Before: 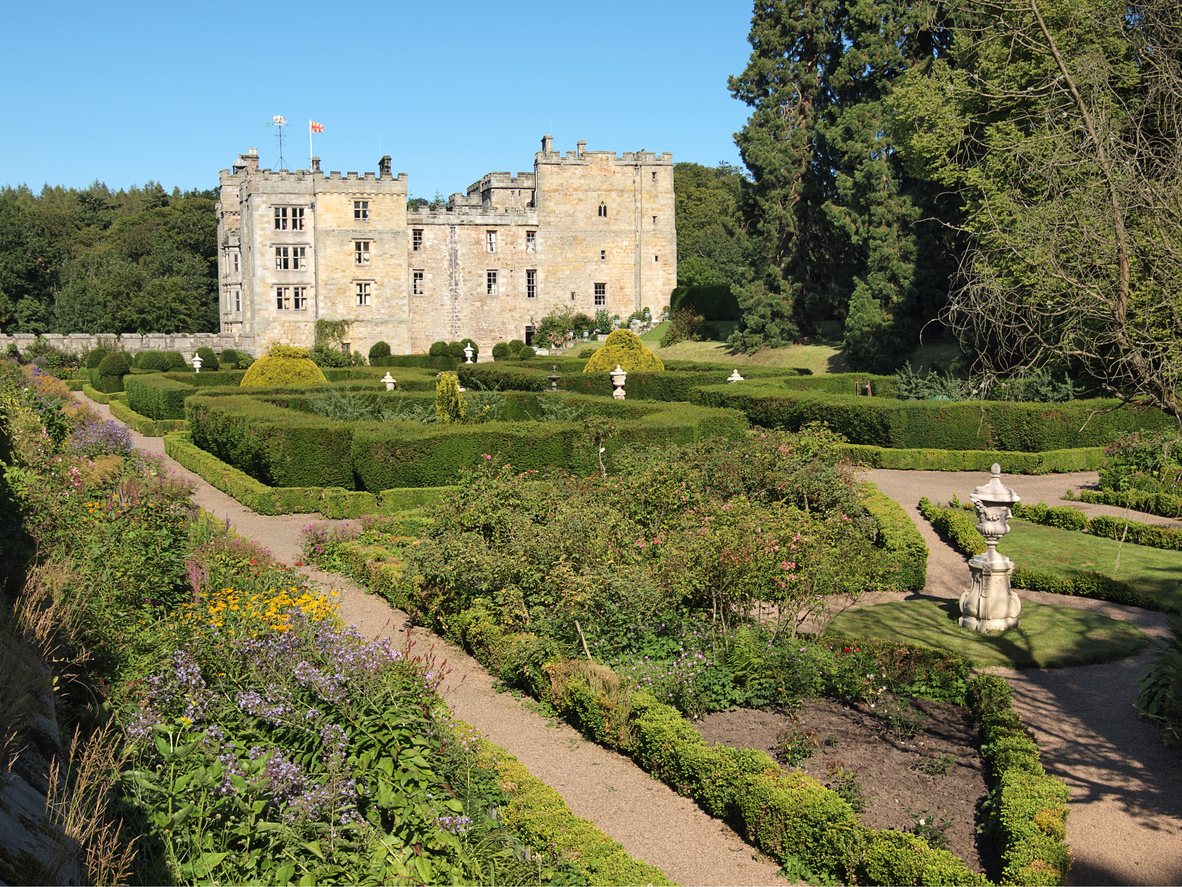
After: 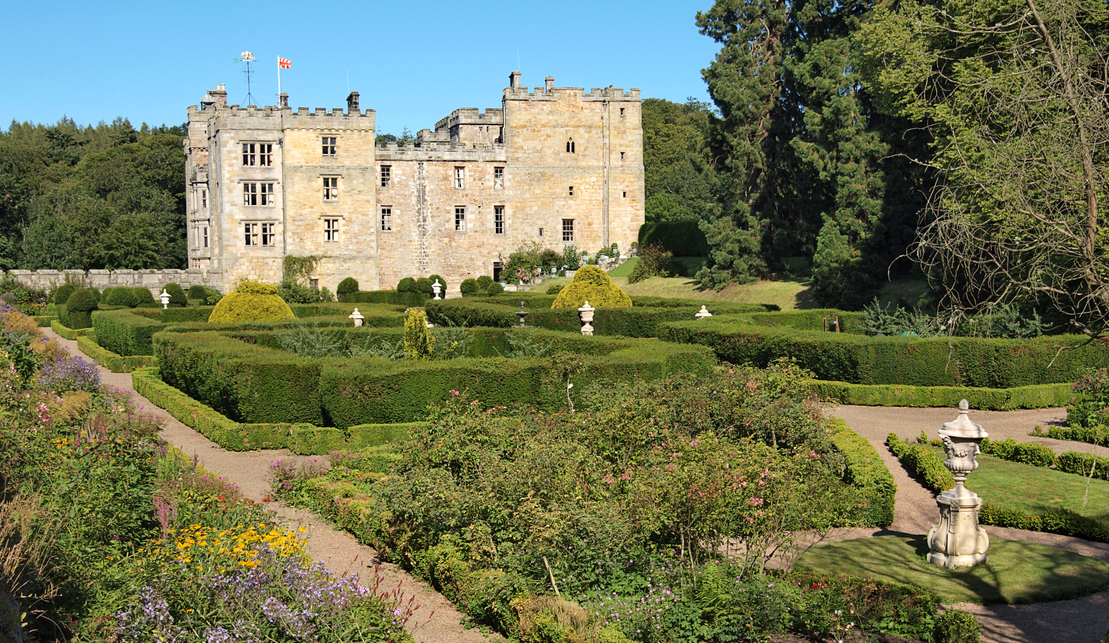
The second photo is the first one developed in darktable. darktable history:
crop: left 2.737%, top 7.287%, right 3.421%, bottom 20.179%
haze removal: compatibility mode true, adaptive false
